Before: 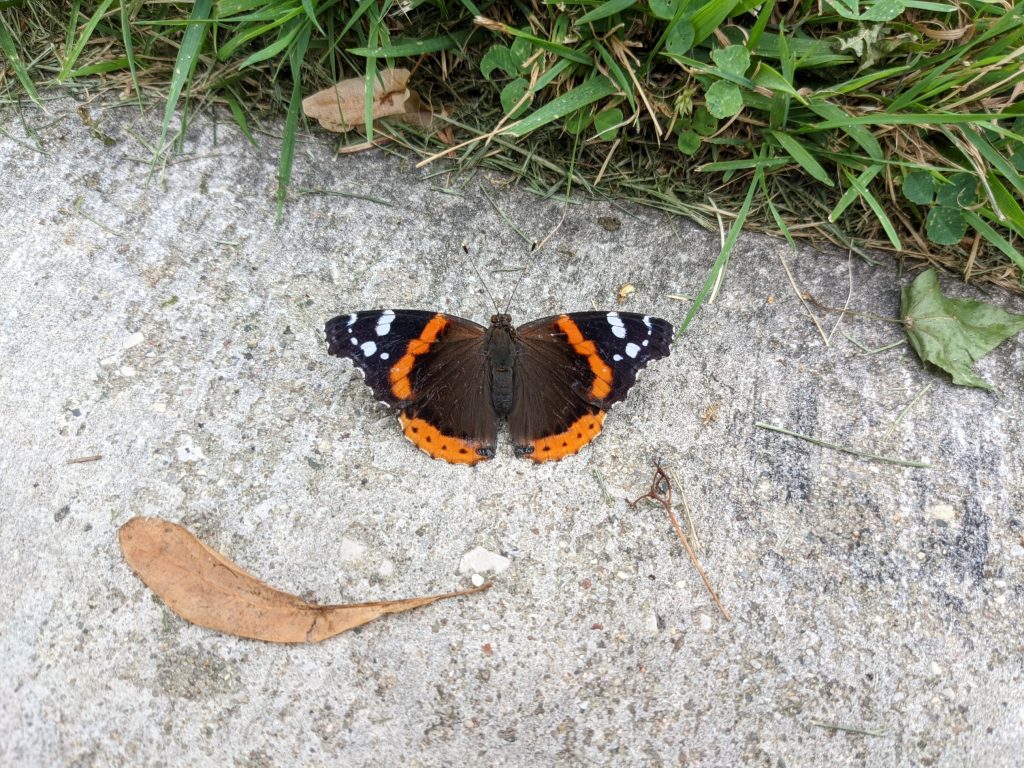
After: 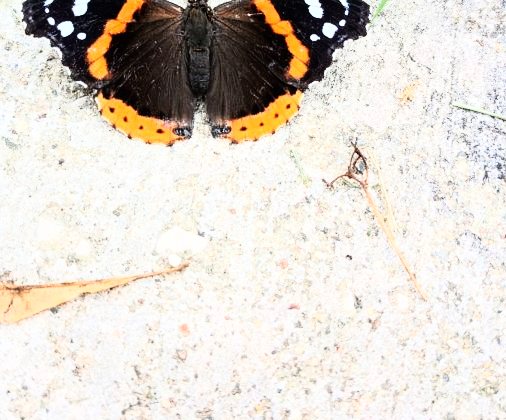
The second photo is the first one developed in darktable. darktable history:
exposure: compensate highlight preservation false
crop: left 29.672%, top 41.786%, right 20.851%, bottom 3.487%
rgb curve: curves: ch0 [(0, 0) (0.21, 0.15) (0.24, 0.21) (0.5, 0.75) (0.75, 0.96) (0.89, 0.99) (1, 1)]; ch1 [(0, 0.02) (0.21, 0.13) (0.25, 0.2) (0.5, 0.67) (0.75, 0.9) (0.89, 0.97) (1, 1)]; ch2 [(0, 0.02) (0.21, 0.13) (0.25, 0.2) (0.5, 0.67) (0.75, 0.9) (0.89, 0.97) (1, 1)], compensate middle gray true
